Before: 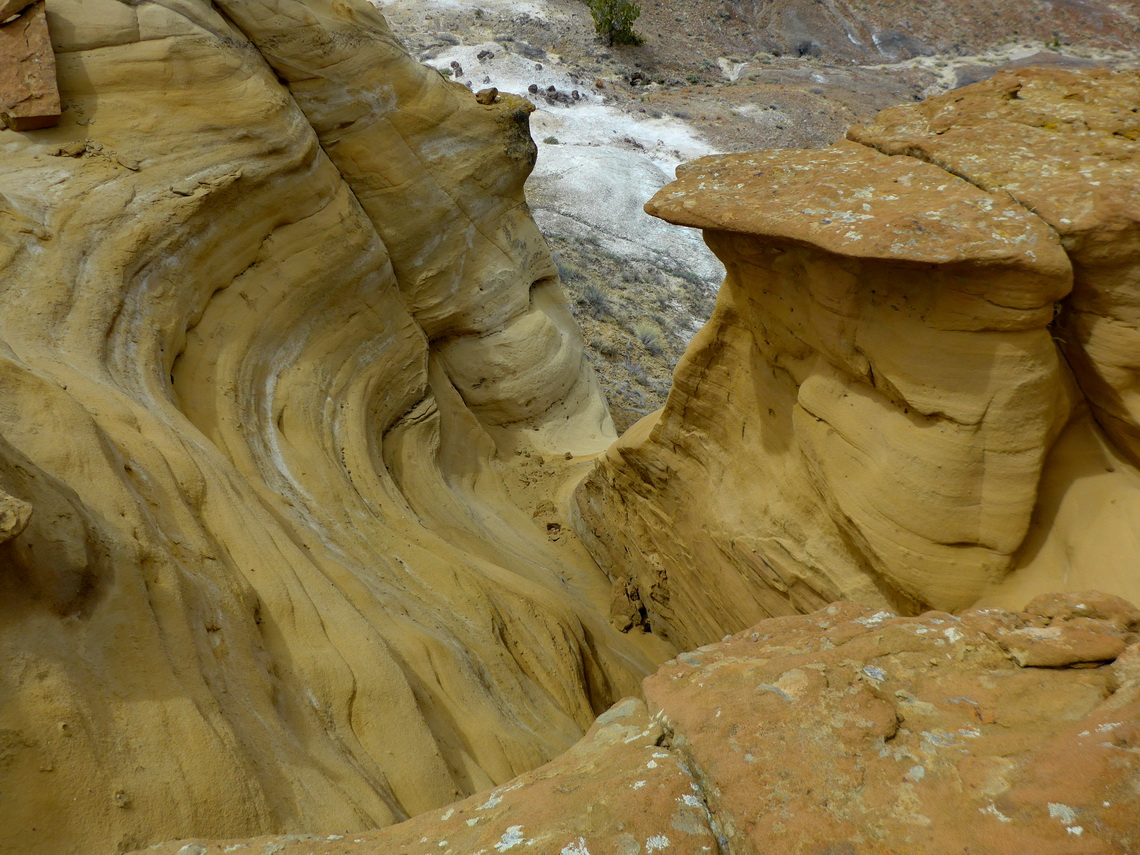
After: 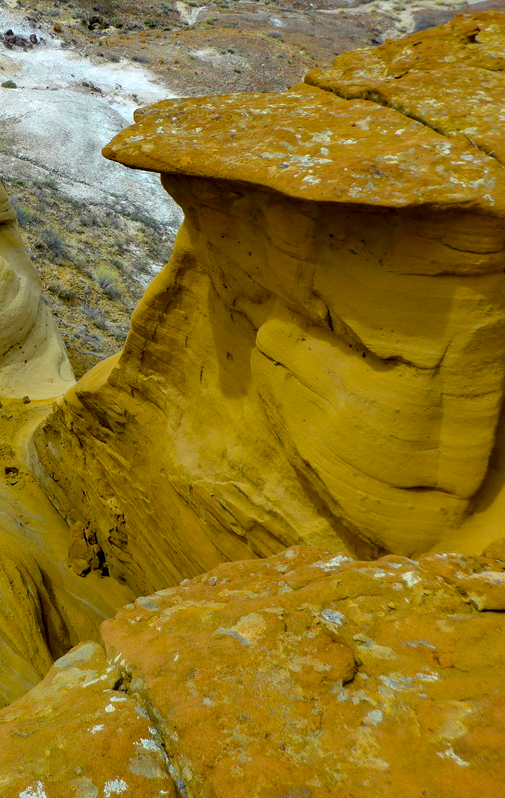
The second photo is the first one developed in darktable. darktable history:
color balance rgb: perceptual saturation grading › global saturation 40%, global vibrance 15%
contrast equalizer: octaves 7, y [[0.6 ×6], [0.55 ×6], [0 ×6], [0 ×6], [0 ×6]], mix 0.35
crop: left 47.628%, top 6.643%, right 7.874%
